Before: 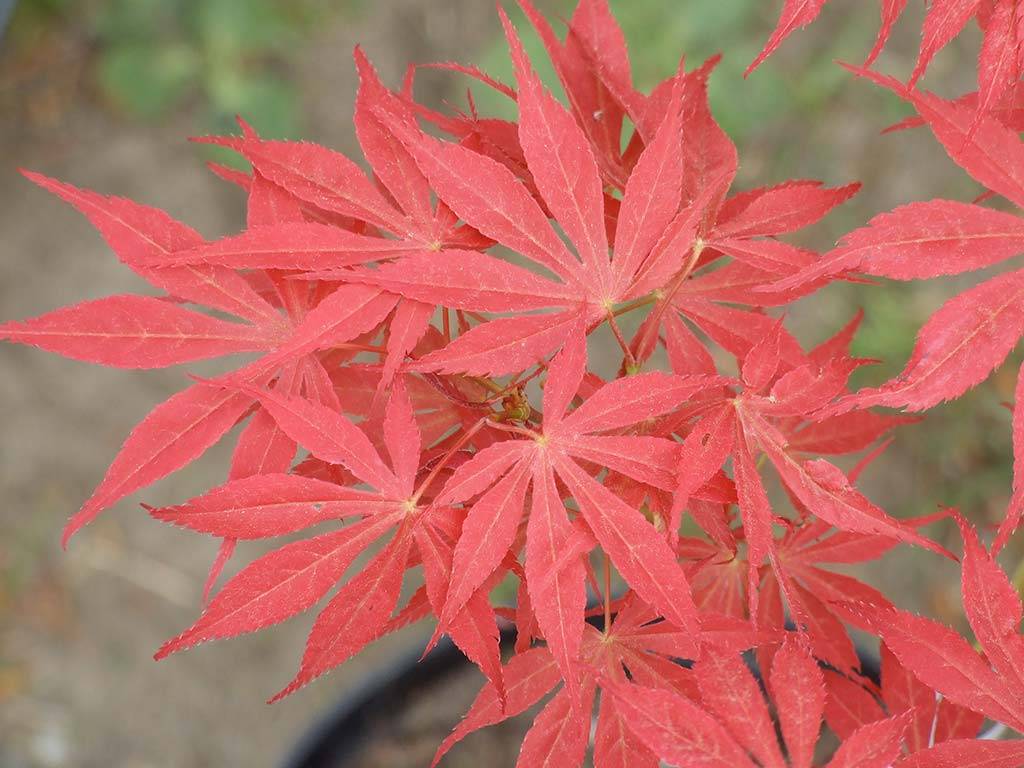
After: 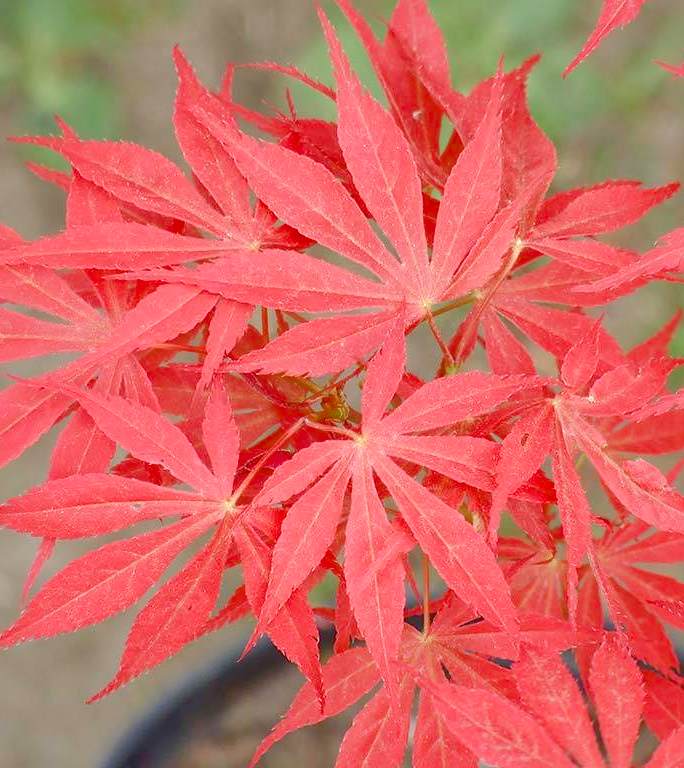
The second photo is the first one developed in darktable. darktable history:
shadows and highlights: shadows 60, highlights -60
color balance rgb: perceptual saturation grading › global saturation 20%, perceptual saturation grading › highlights -50%, perceptual saturation grading › shadows 30%, perceptual brilliance grading › global brilliance 10%, perceptual brilliance grading › shadows 15%
crop and rotate: left 17.732%, right 15.423%
